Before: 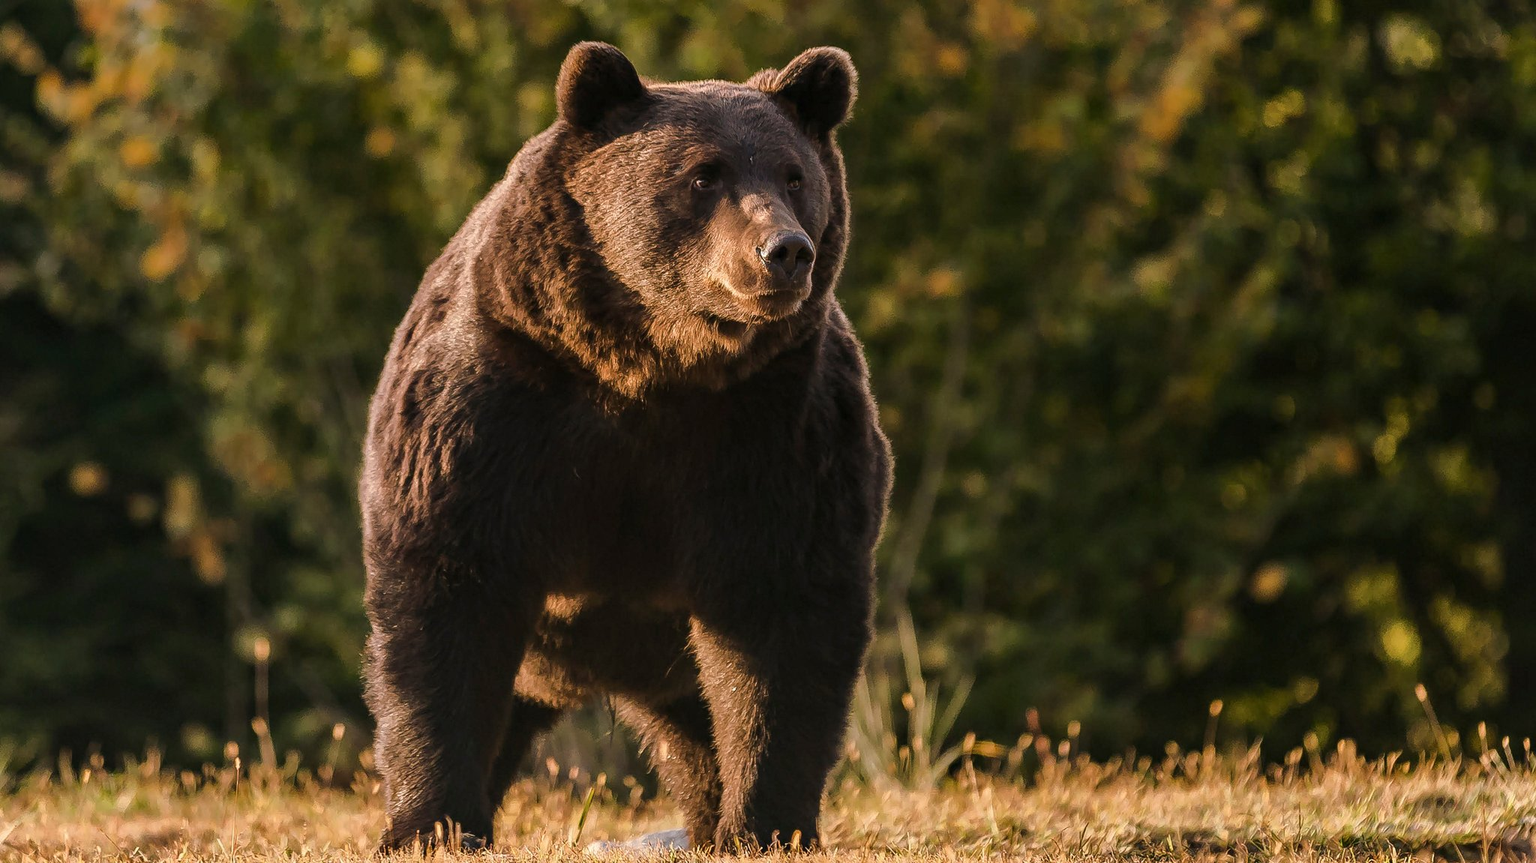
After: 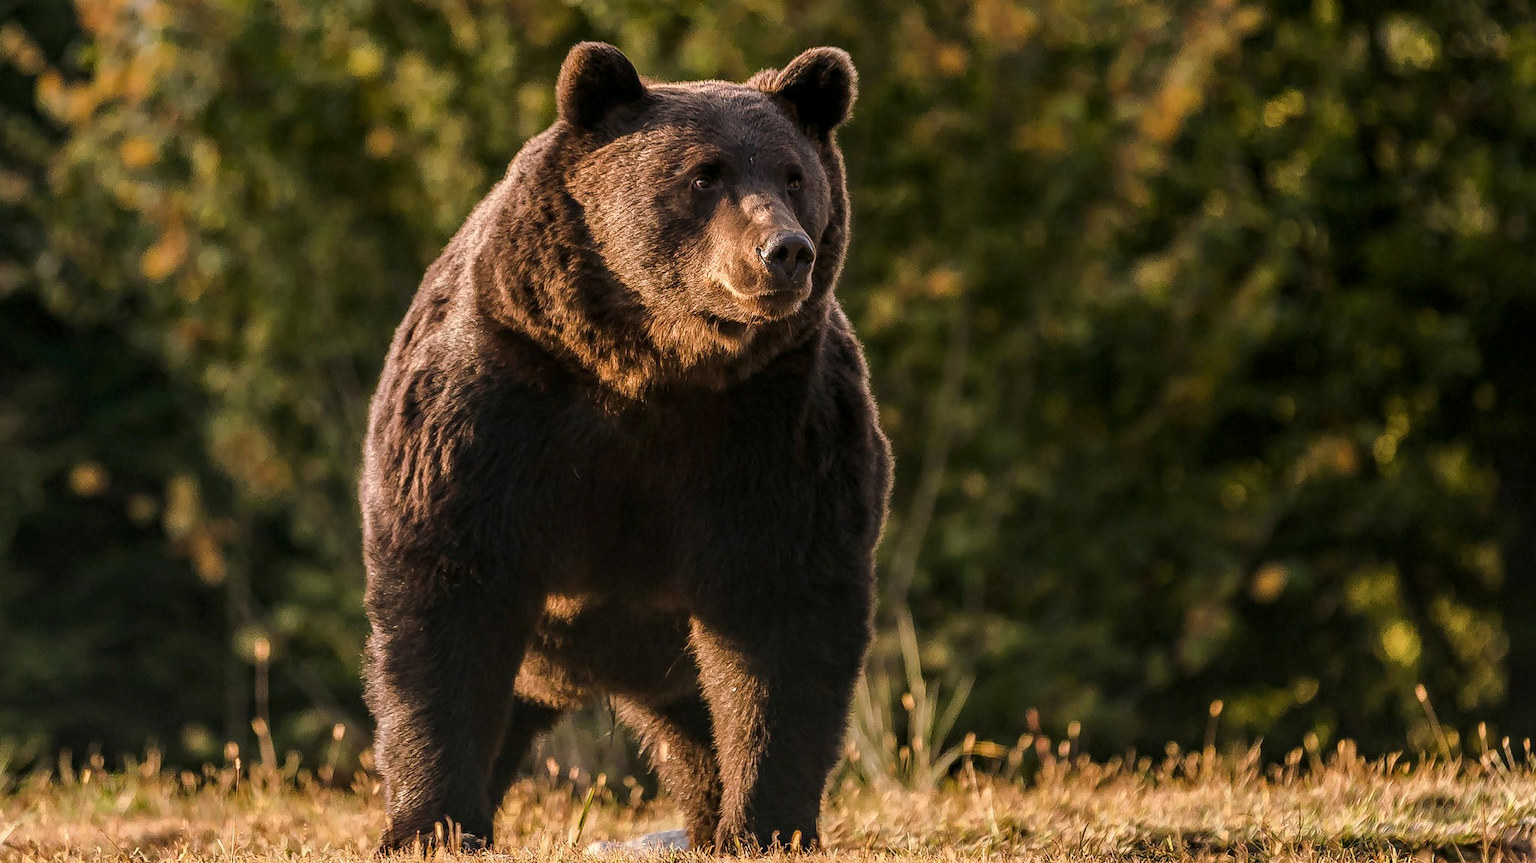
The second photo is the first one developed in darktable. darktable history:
local contrast: on, module defaults
shadows and highlights: shadows -22.32, highlights 47.75, soften with gaussian
